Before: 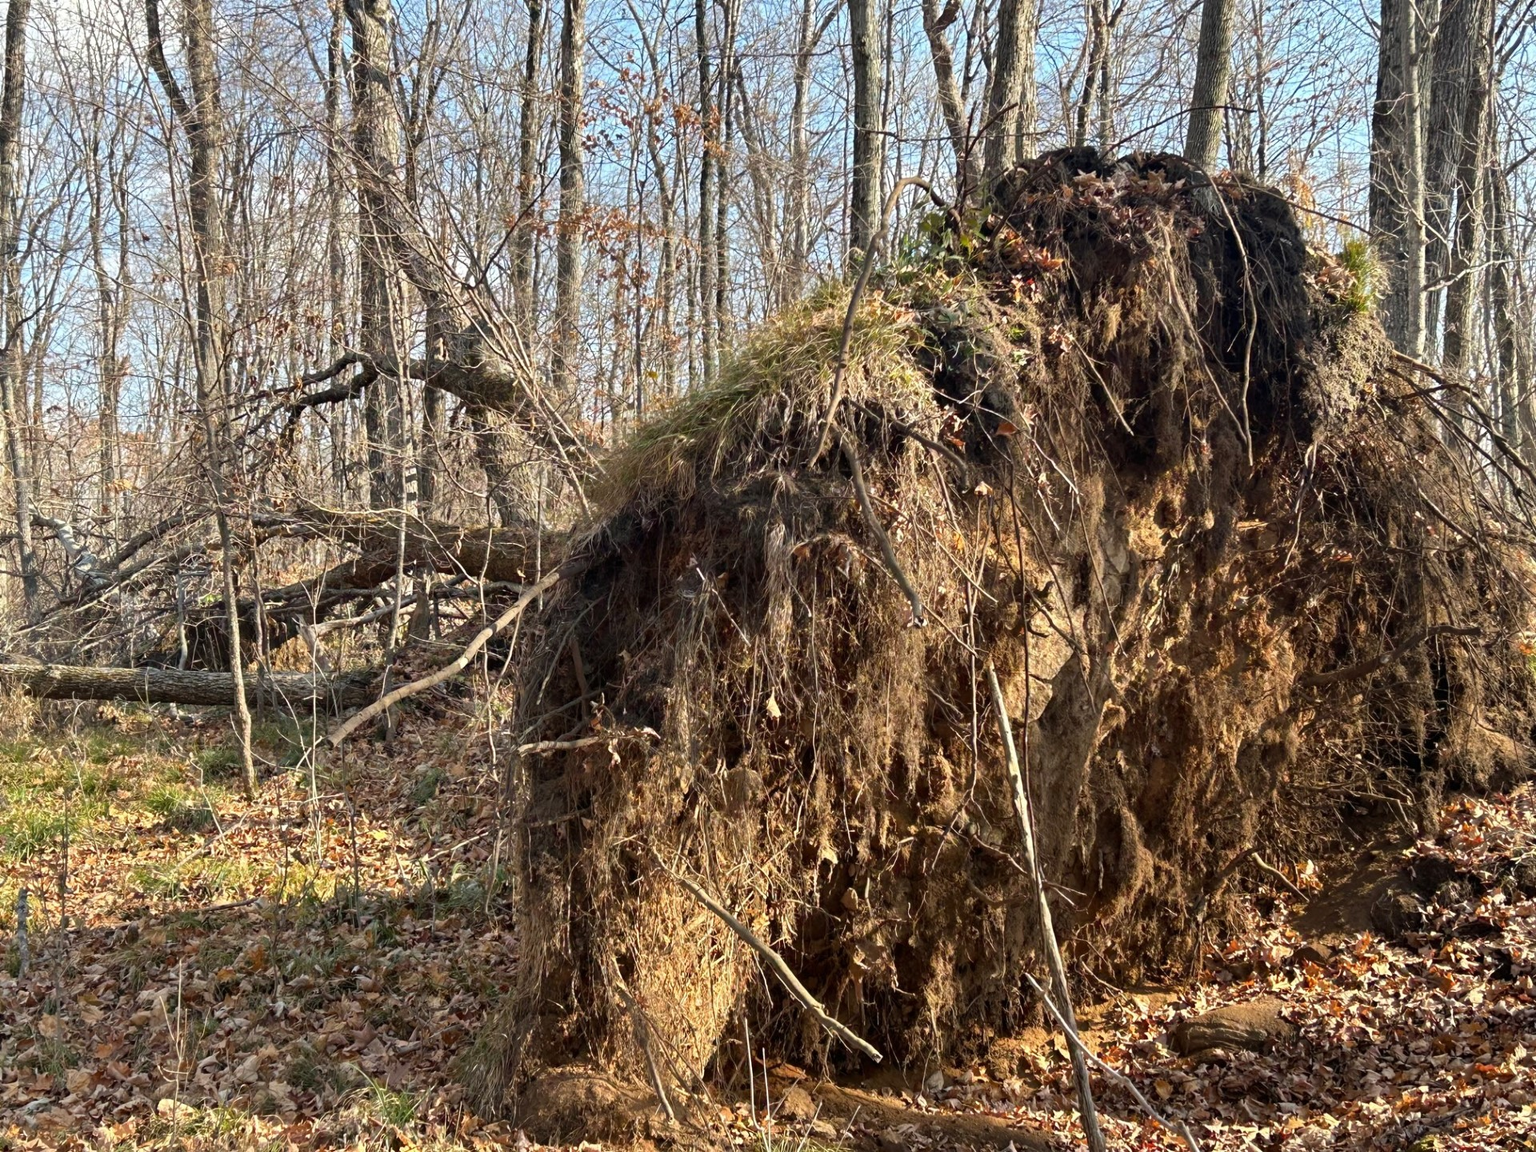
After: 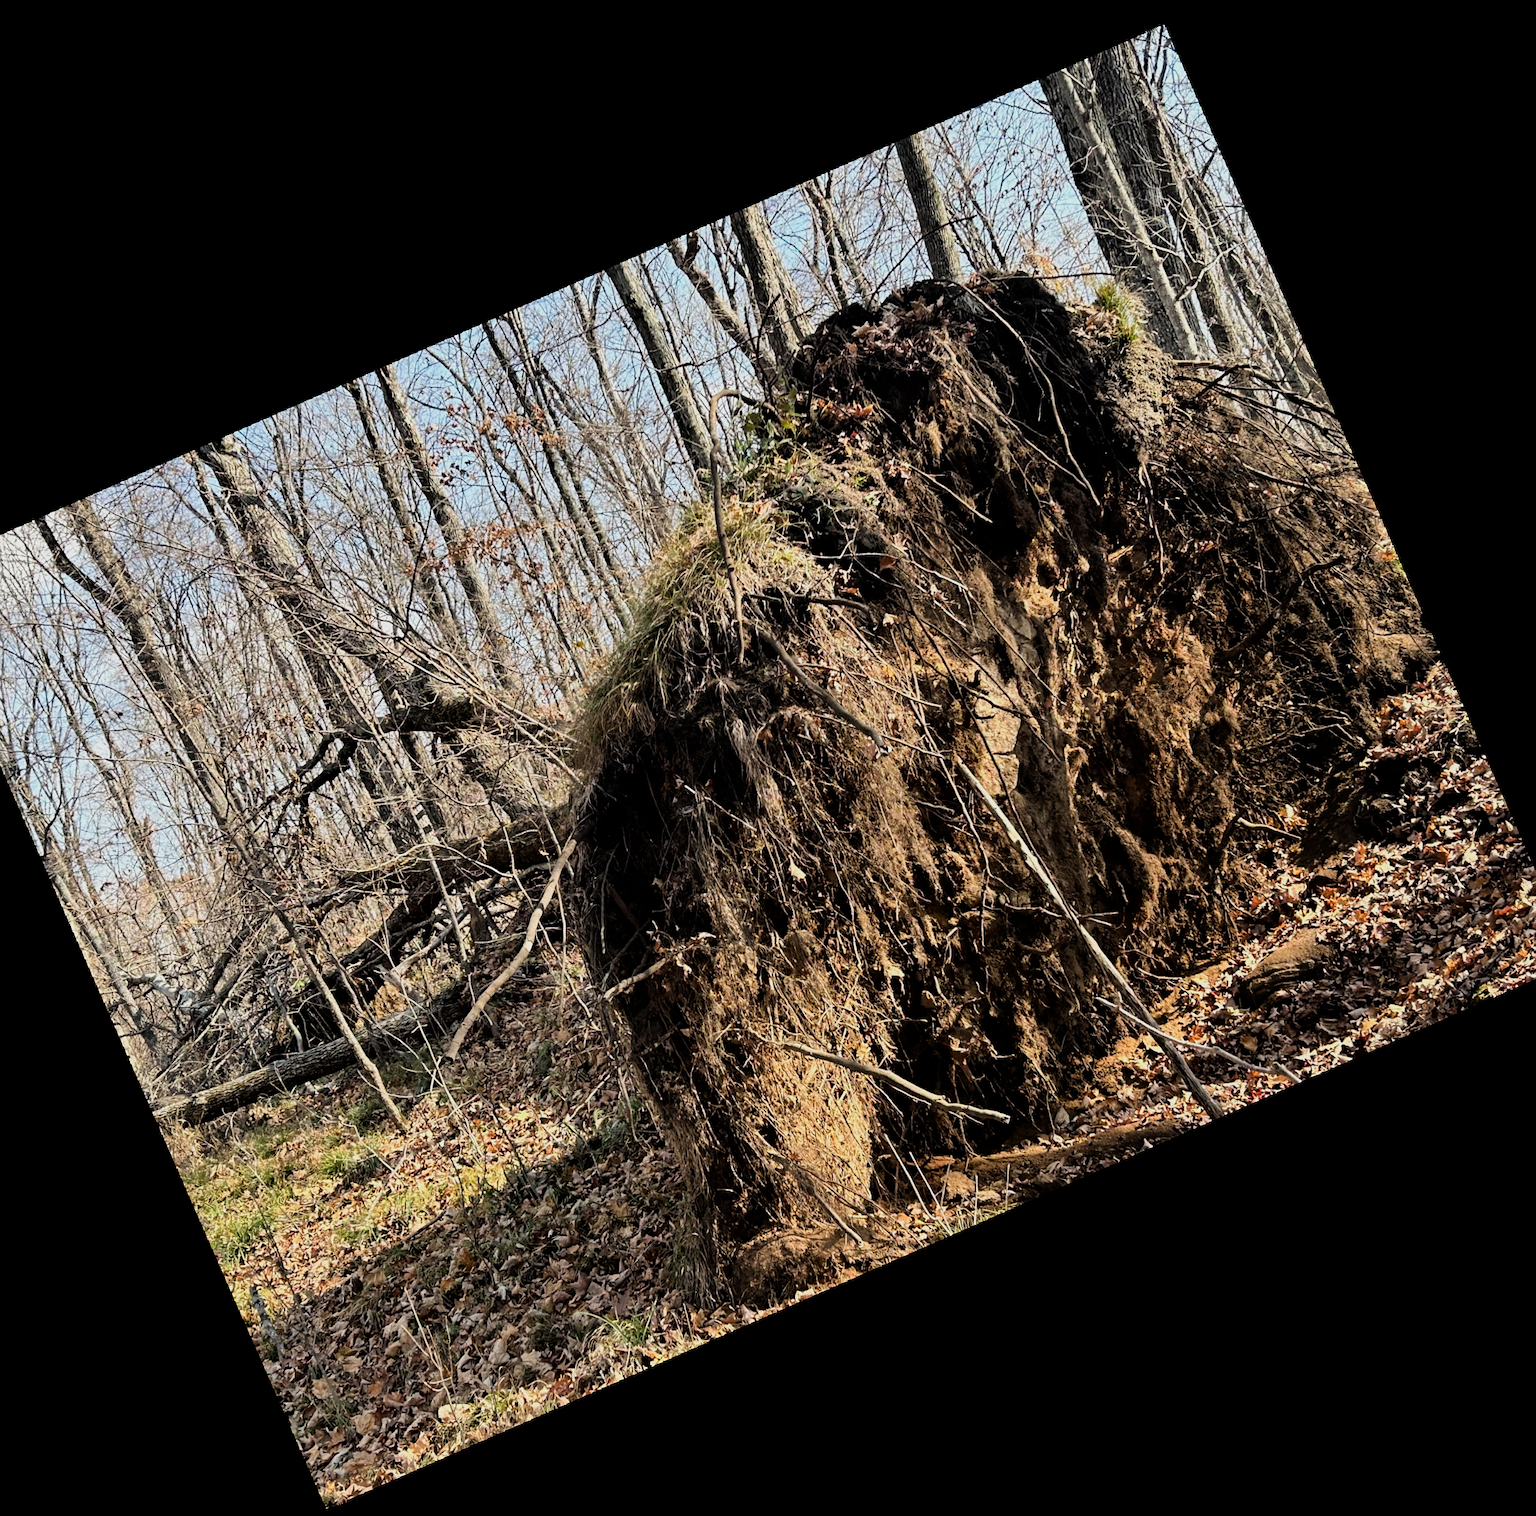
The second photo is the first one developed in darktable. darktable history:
filmic rgb: black relative exposure -5 EV, hardness 2.88, contrast 1.4, highlights saturation mix -20%
crop and rotate: angle 19.43°, left 6.812%, right 4.125%, bottom 1.087%
rotate and perspective: rotation -4.25°, automatic cropping off
sharpen: radius 1, threshold 1
